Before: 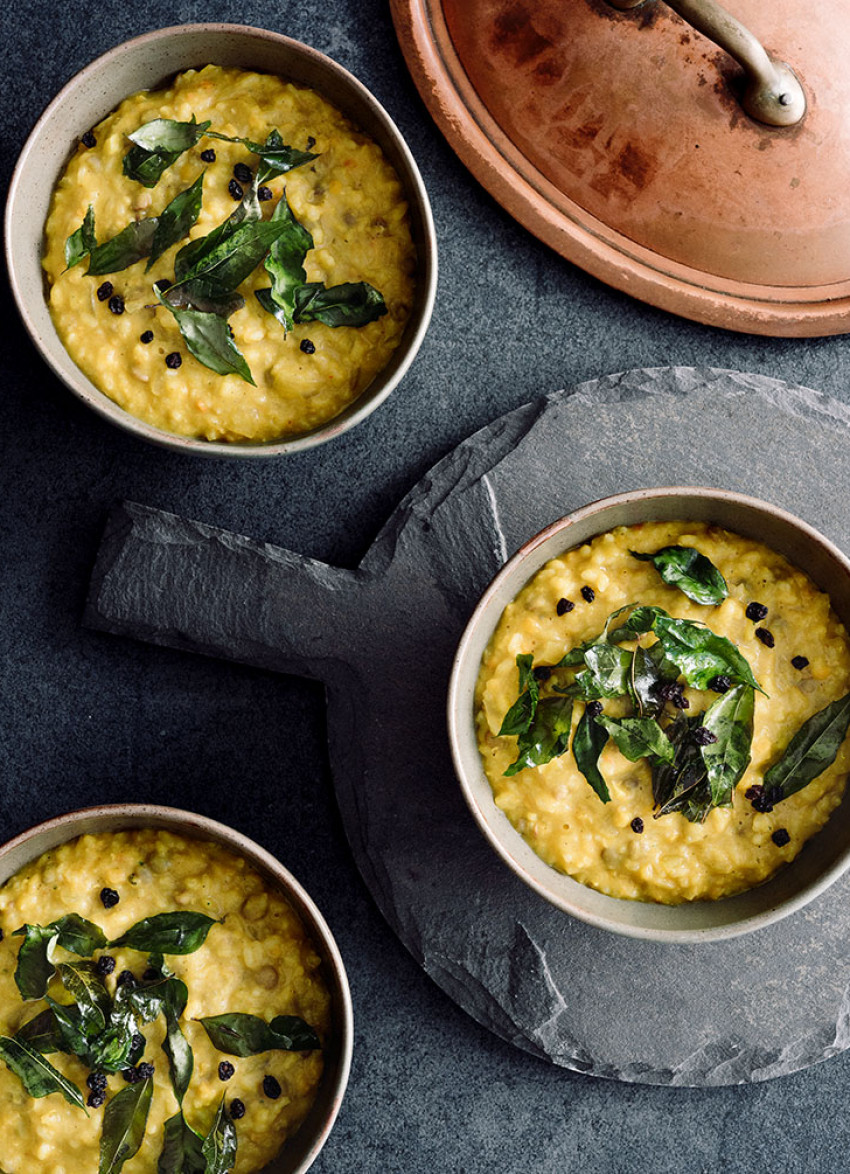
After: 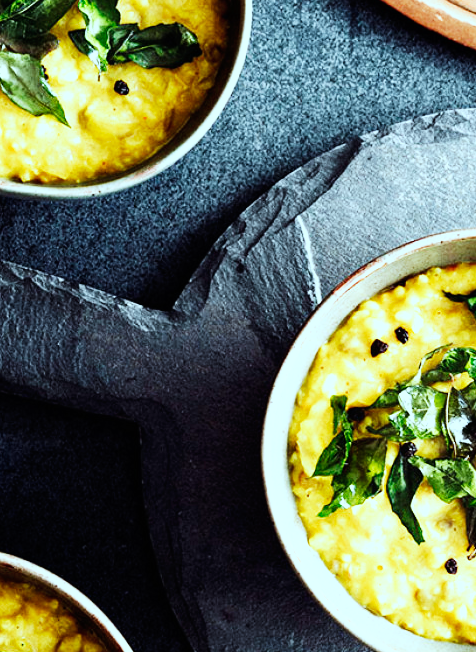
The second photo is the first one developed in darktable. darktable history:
crop and rotate: left 22.047%, top 22.098%, right 21.94%, bottom 22.334%
color correction: highlights a* -10.23, highlights b* -10.25
base curve: curves: ch0 [(0, 0) (0.007, 0.004) (0.027, 0.03) (0.046, 0.07) (0.207, 0.54) (0.442, 0.872) (0.673, 0.972) (1, 1)], preserve colors none
